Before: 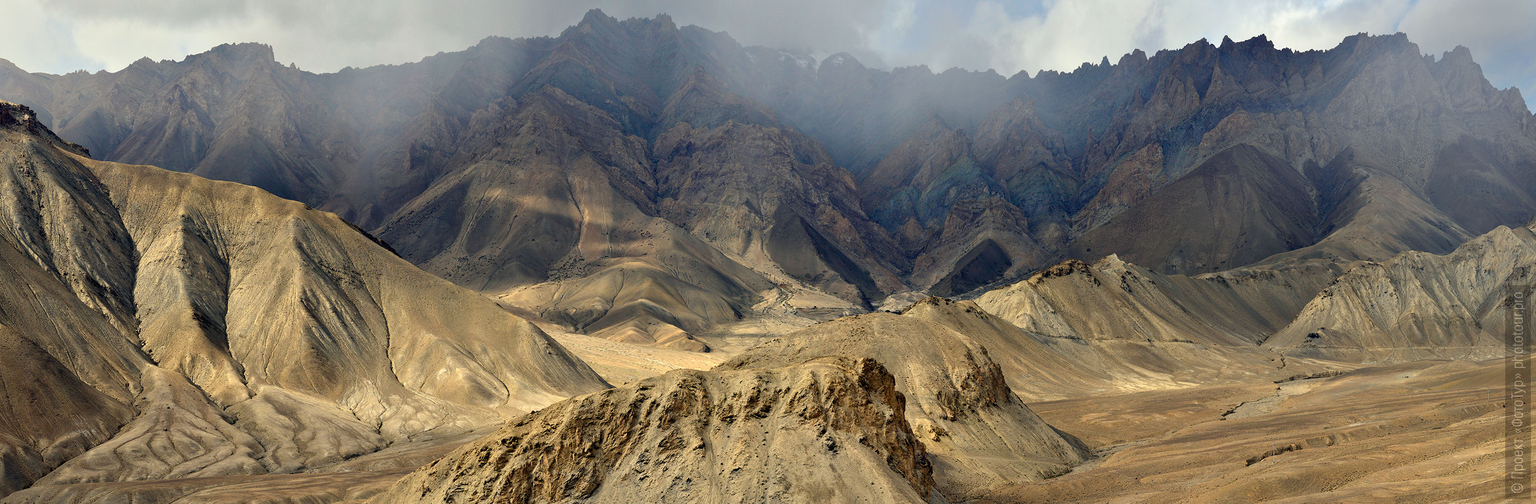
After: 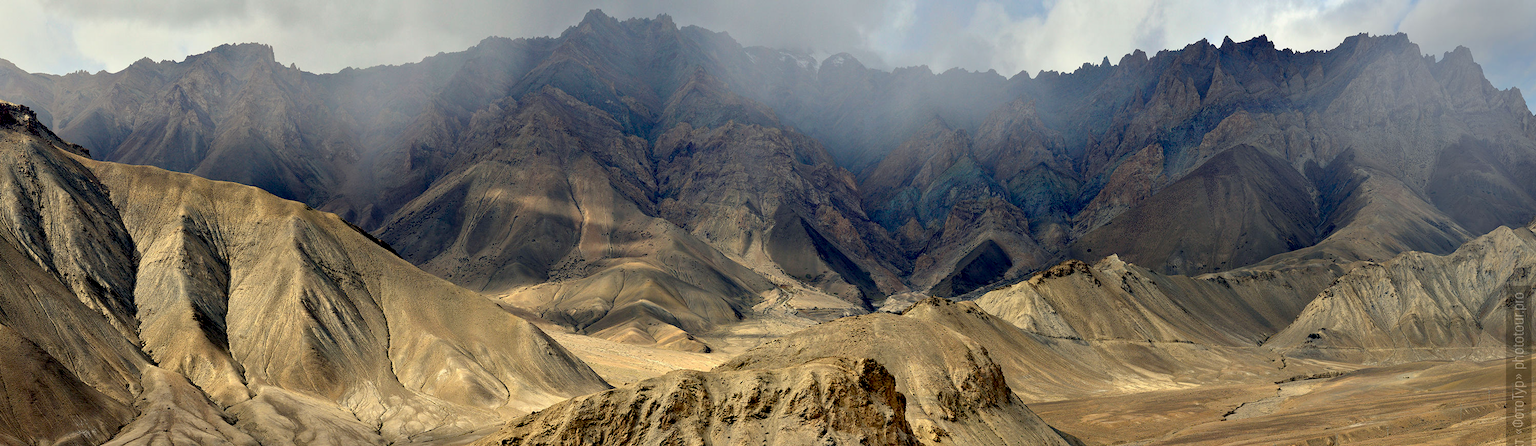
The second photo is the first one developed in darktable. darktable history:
crop and rotate: top 0%, bottom 11.508%
exposure: black level correction 0.012, compensate exposure bias true, compensate highlight preservation false
